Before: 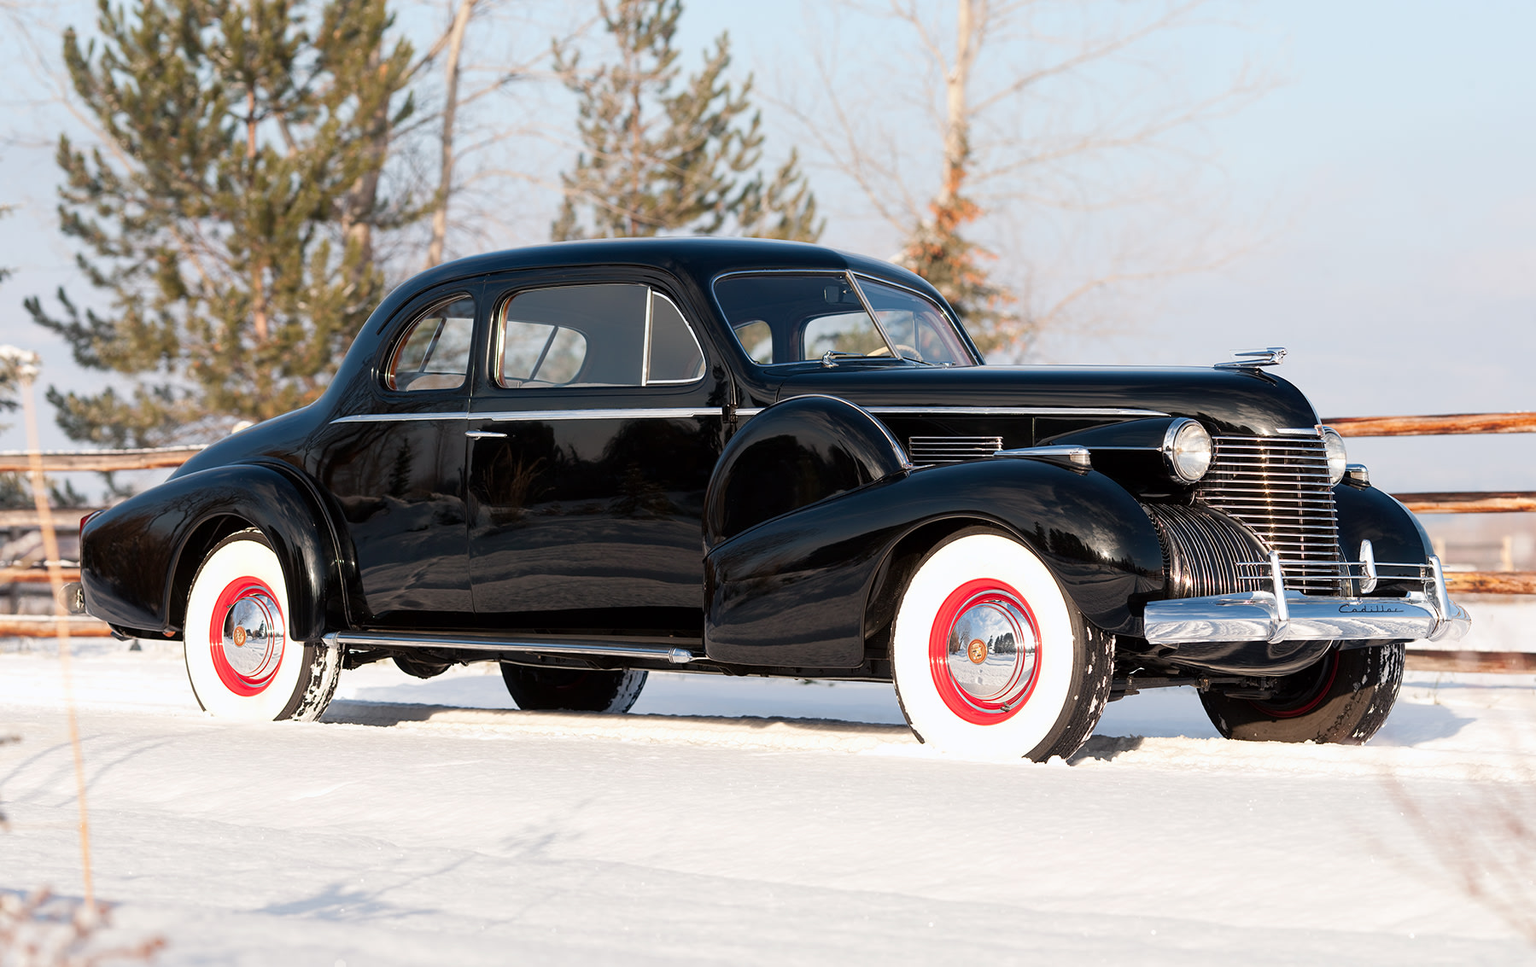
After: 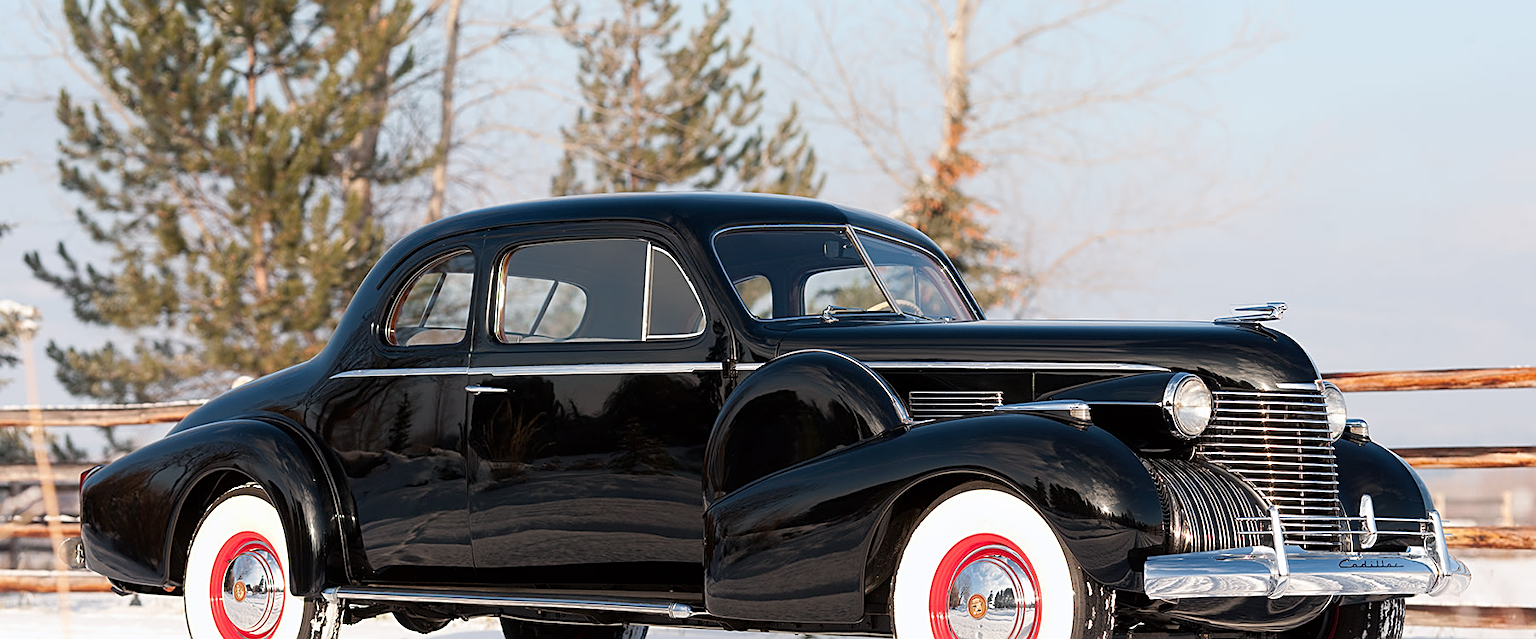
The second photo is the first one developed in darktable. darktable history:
crop and rotate: top 4.763%, bottom 29.058%
sharpen: on, module defaults
